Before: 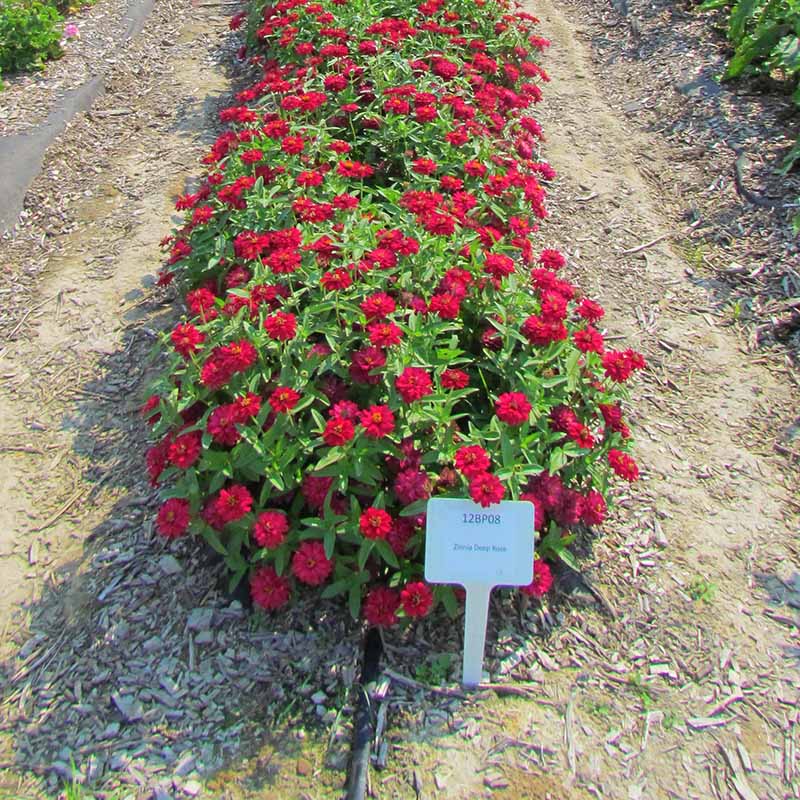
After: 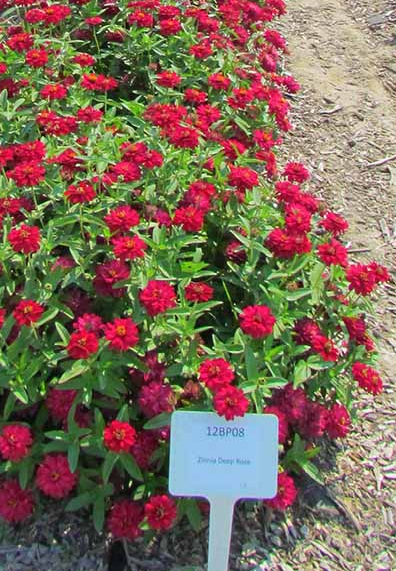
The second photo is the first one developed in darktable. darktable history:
crop: left 32.075%, top 10.976%, right 18.355%, bottom 17.596%
tone equalizer: -7 EV 0.18 EV, -6 EV 0.12 EV, -5 EV 0.08 EV, -4 EV 0.04 EV, -2 EV -0.02 EV, -1 EV -0.04 EV, +0 EV -0.06 EV, luminance estimator HSV value / RGB max
